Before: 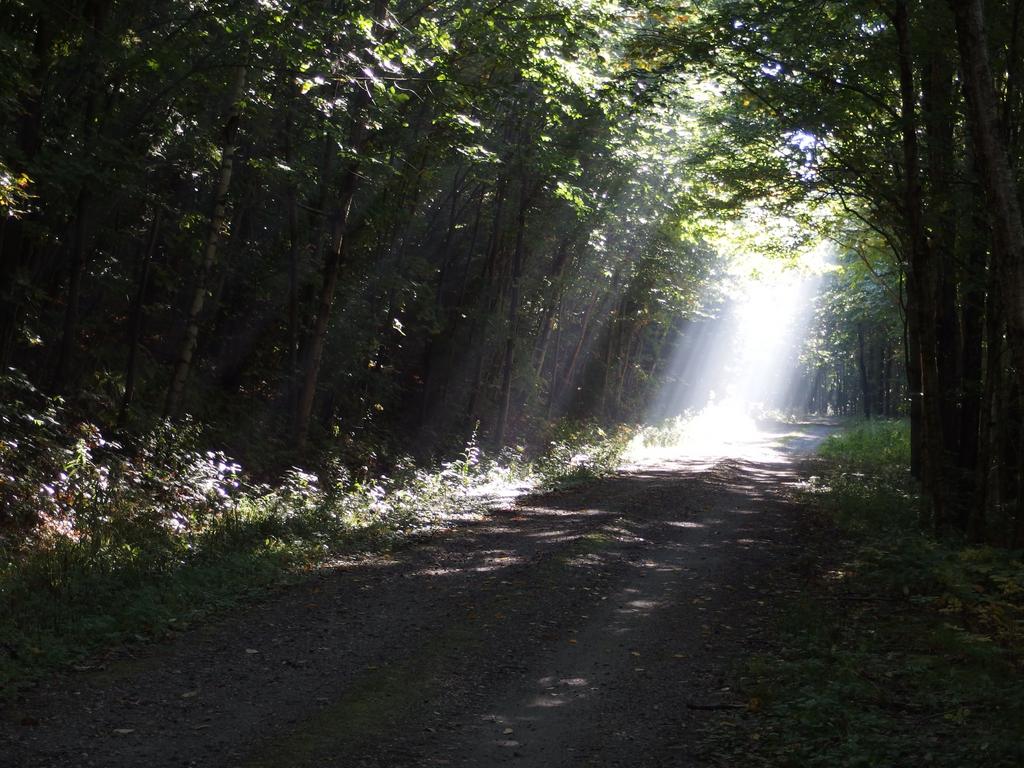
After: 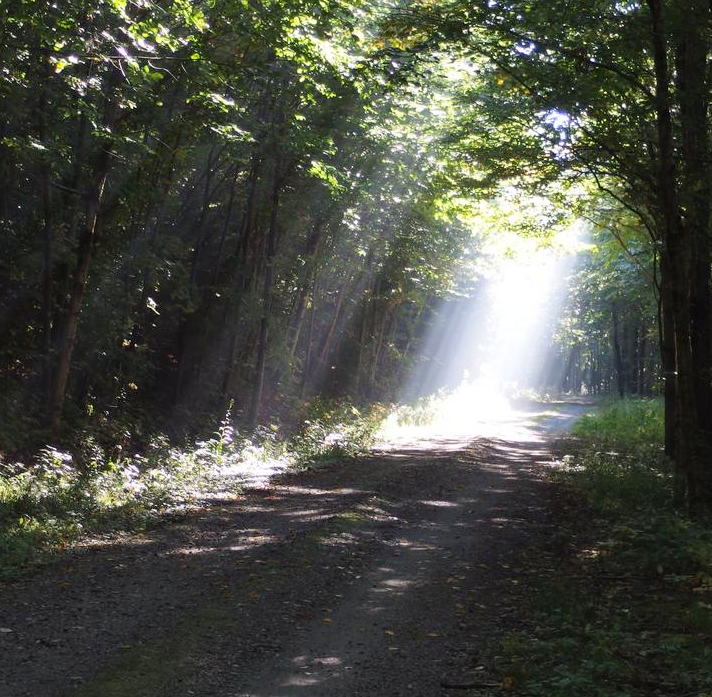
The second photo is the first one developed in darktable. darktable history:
contrast brightness saturation: contrast 0.07, brightness 0.08, saturation 0.18
shadows and highlights: radius 125.46, shadows 30.51, highlights -30.51, low approximation 0.01, soften with gaussian
crop and rotate: left 24.034%, top 2.838%, right 6.406%, bottom 6.299%
